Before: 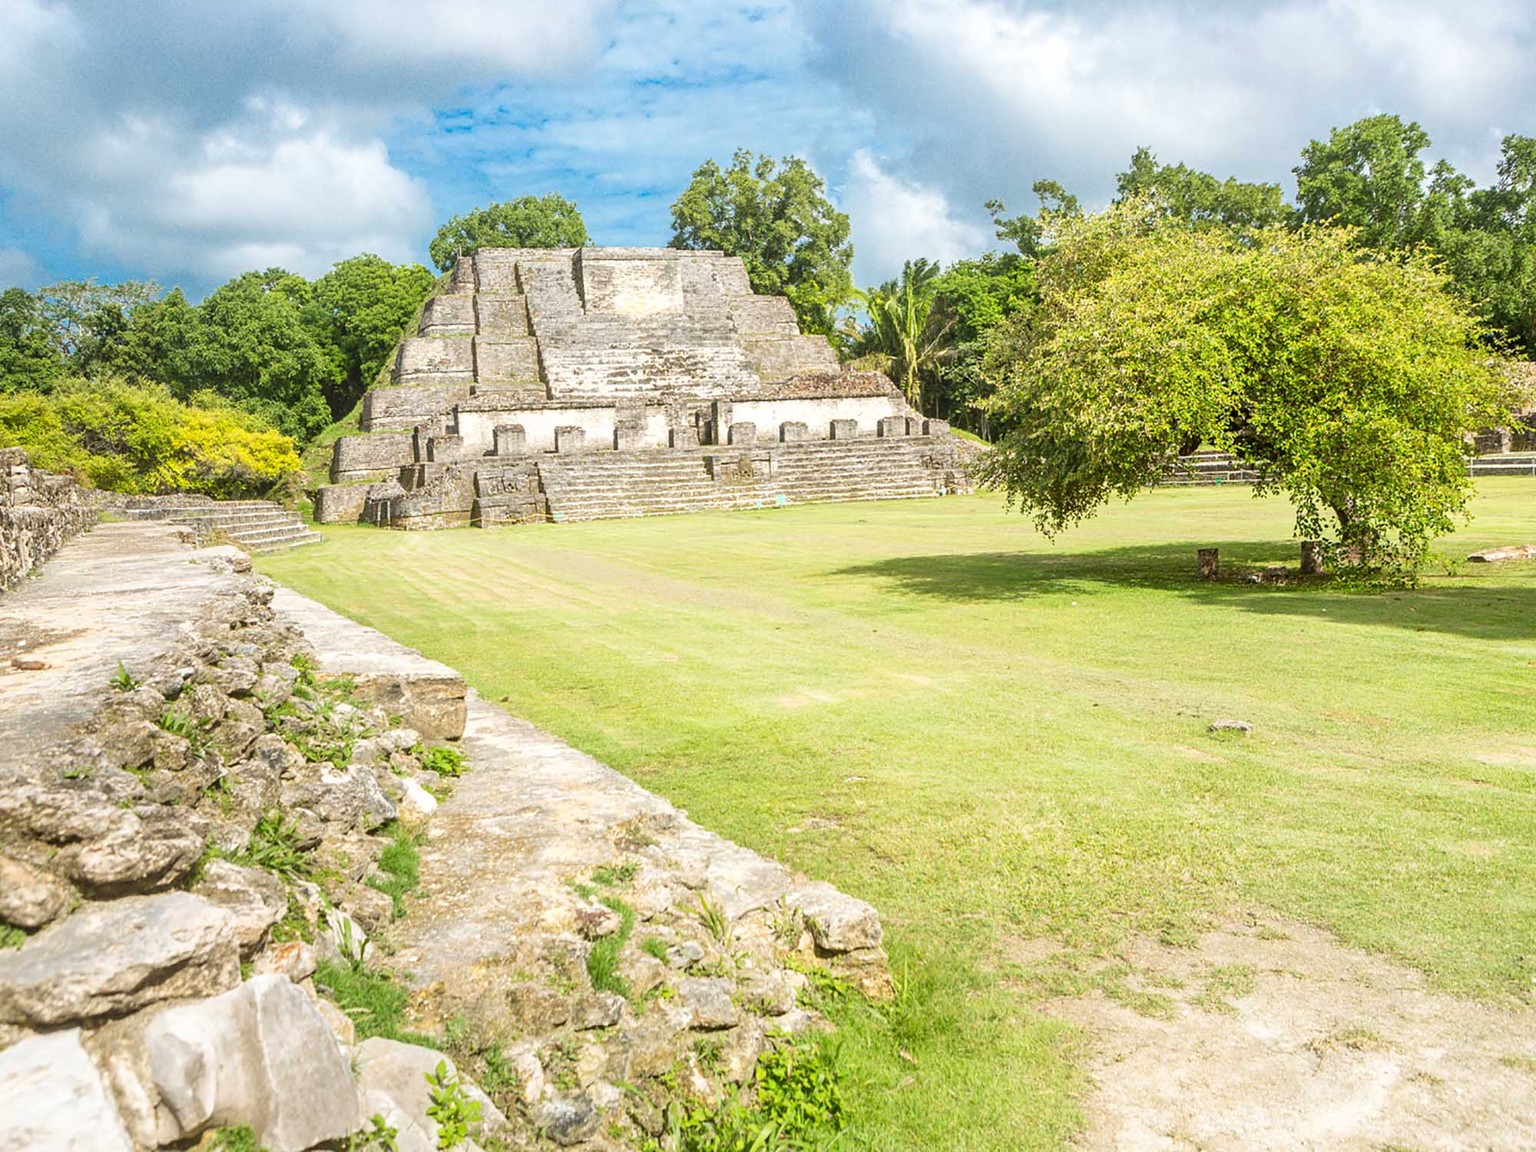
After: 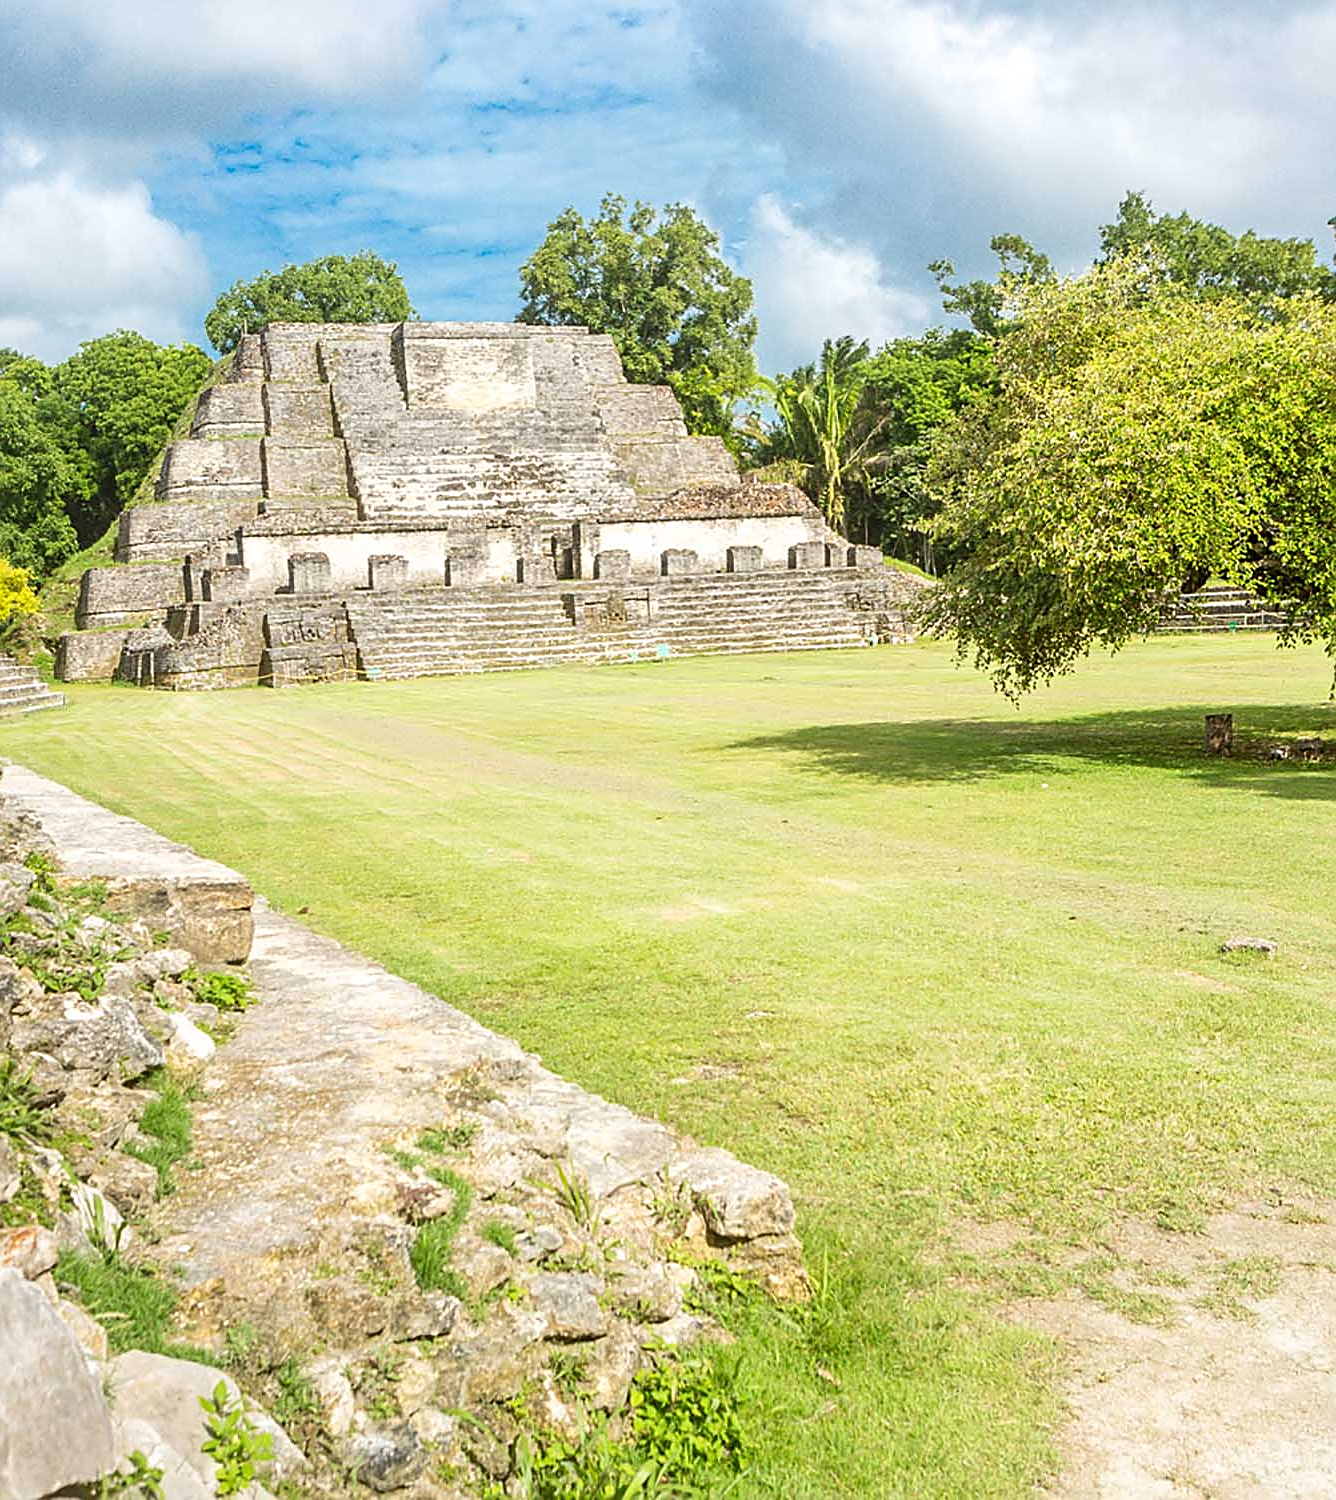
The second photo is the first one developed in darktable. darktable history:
crop and rotate: left 17.732%, right 15.423%
tone equalizer: on, module defaults
color balance: mode lift, gamma, gain (sRGB)
sharpen: on, module defaults
